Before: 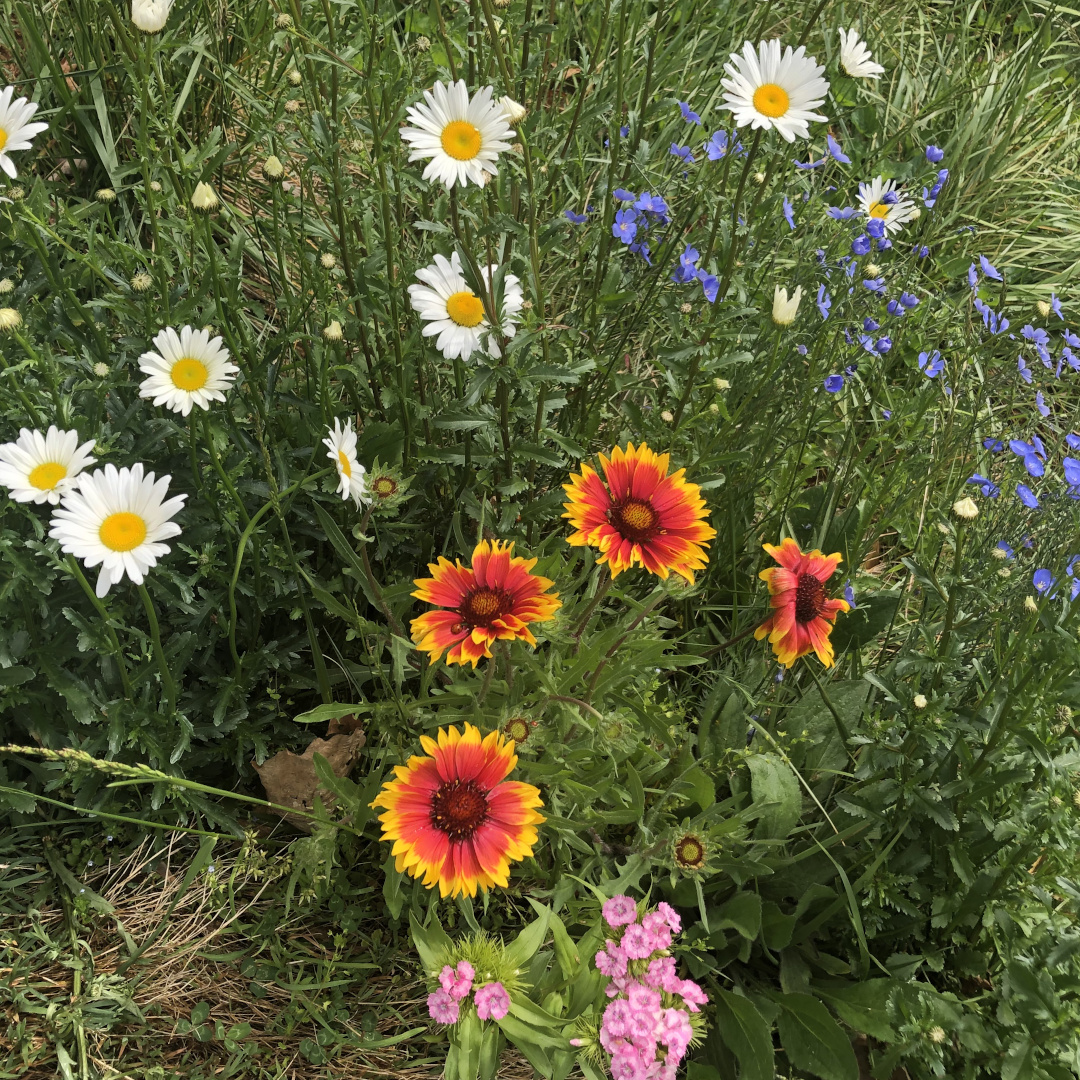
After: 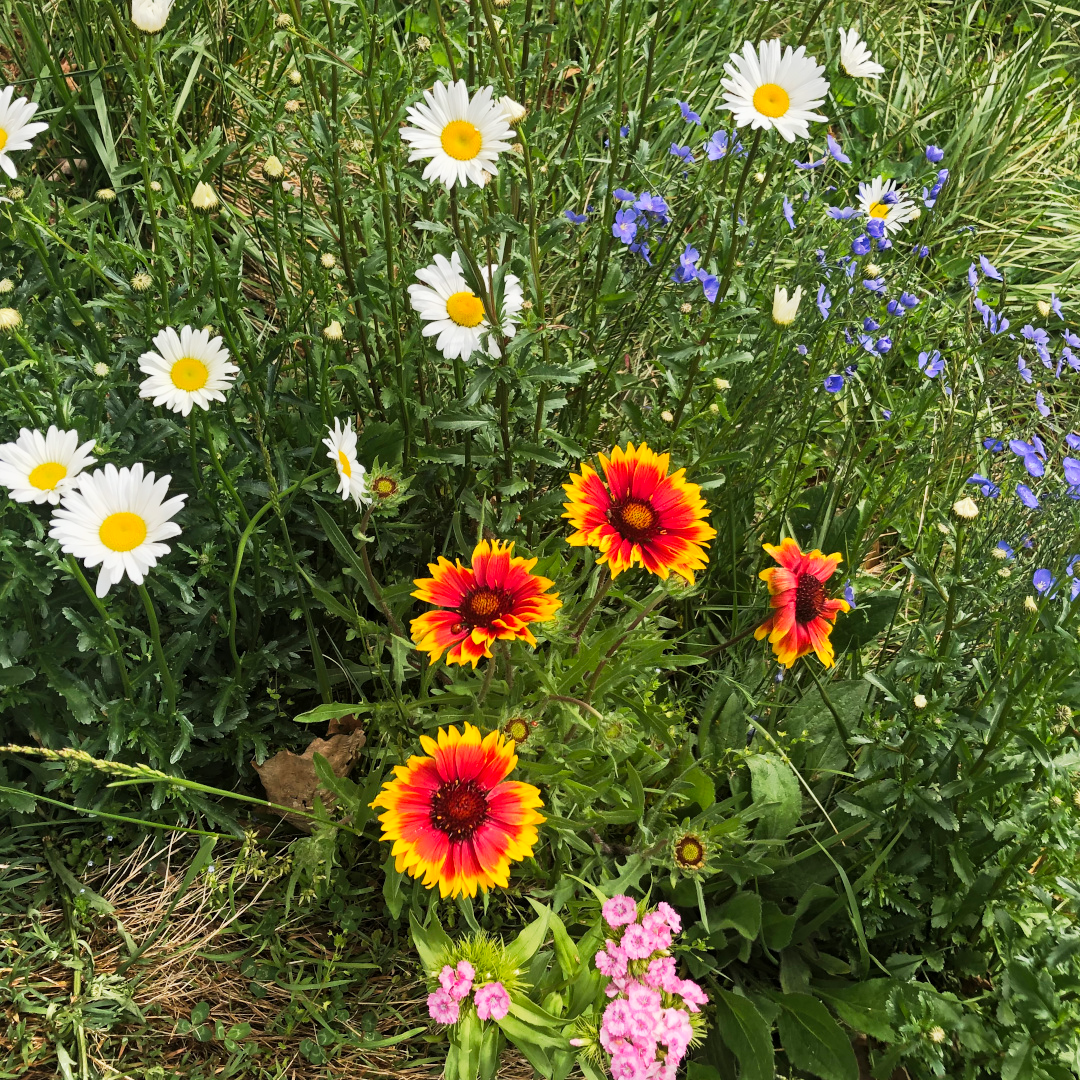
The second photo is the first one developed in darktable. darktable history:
tone curve: curves: ch0 [(0, 0.013) (0.104, 0.103) (0.258, 0.267) (0.448, 0.487) (0.709, 0.794) (0.895, 0.915) (0.994, 0.971)]; ch1 [(0, 0) (0.335, 0.298) (0.446, 0.413) (0.488, 0.484) (0.515, 0.508) (0.584, 0.623) (0.635, 0.661) (1, 1)]; ch2 [(0, 0) (0.314, 0.306) (0.436, 0.447) (0.502, 0.503) (0.538, 0.541) (0.568, 0.603) (0.641, 0.635) (0.717, 0.701) (1, 1)], preserve colors none
local contrast: mode bilateral grid, contrast 27, coarseness 17, detail 116%, midtone range 0.2
